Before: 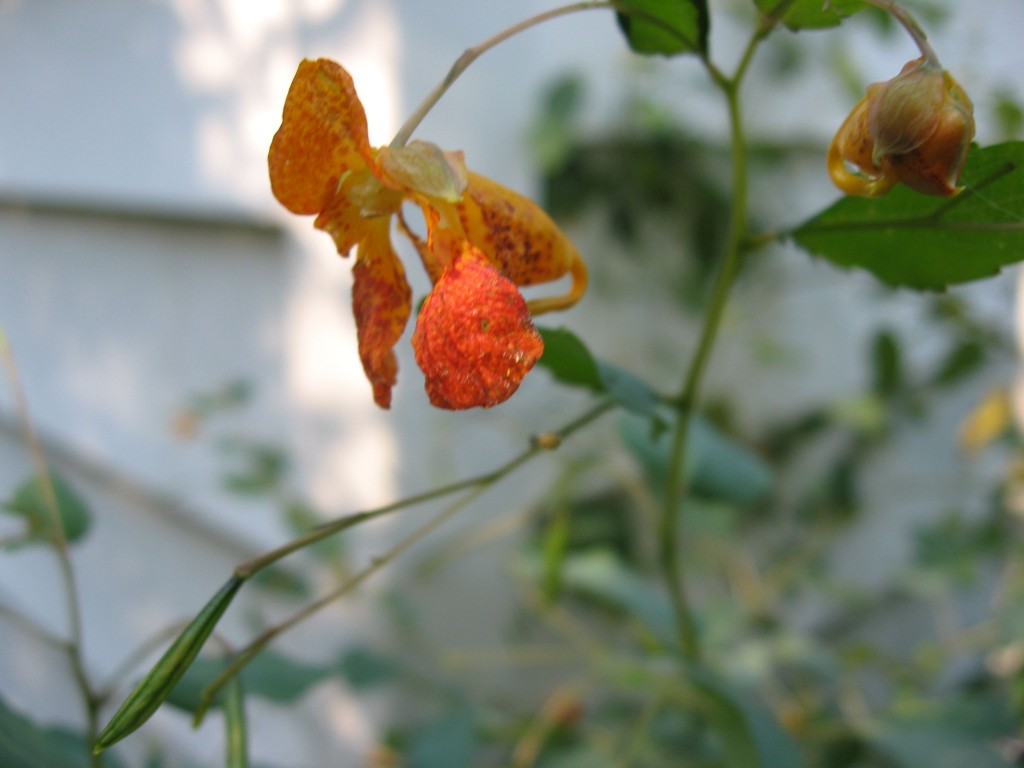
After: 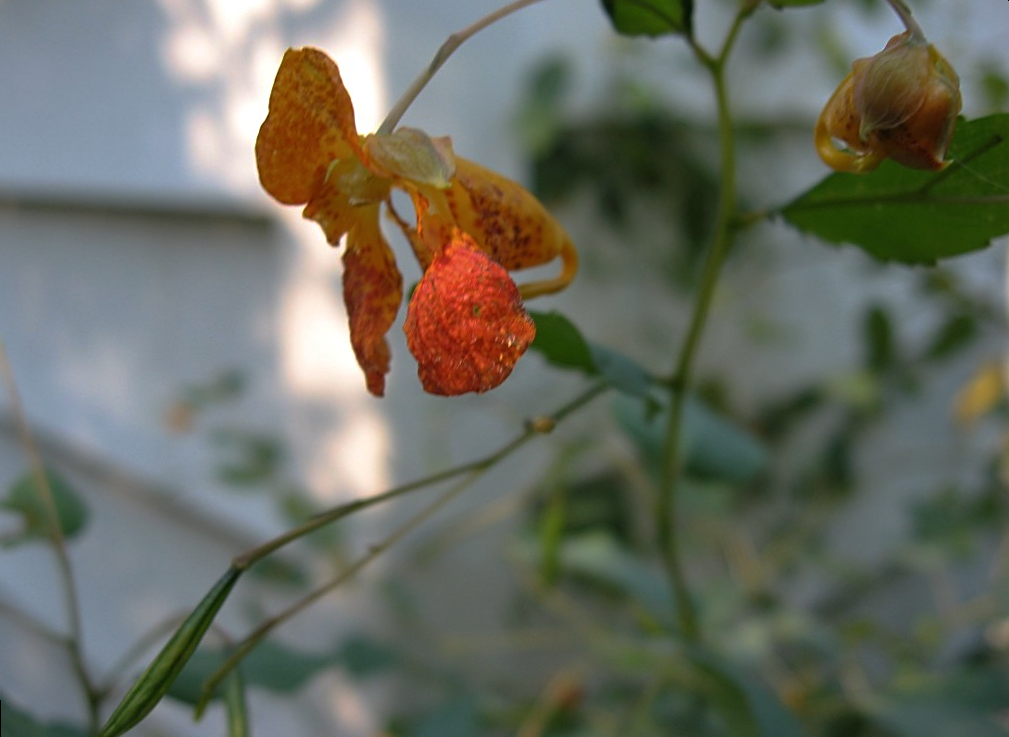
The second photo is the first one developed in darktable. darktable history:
sharpen: on, module defaults
base curve: curves: ch0 [(0, 0) (0.595, 0.418) (1, 1)], preserve colors none
local contrast: mode bilateral grid, contrast 10, coarseness 25, detail 110%, midtone range 0.2
rotate and perspective: rotation -1.42°, crop left 0.016, crop right 0.984, crop top 0.035, crop bottom 0.965
